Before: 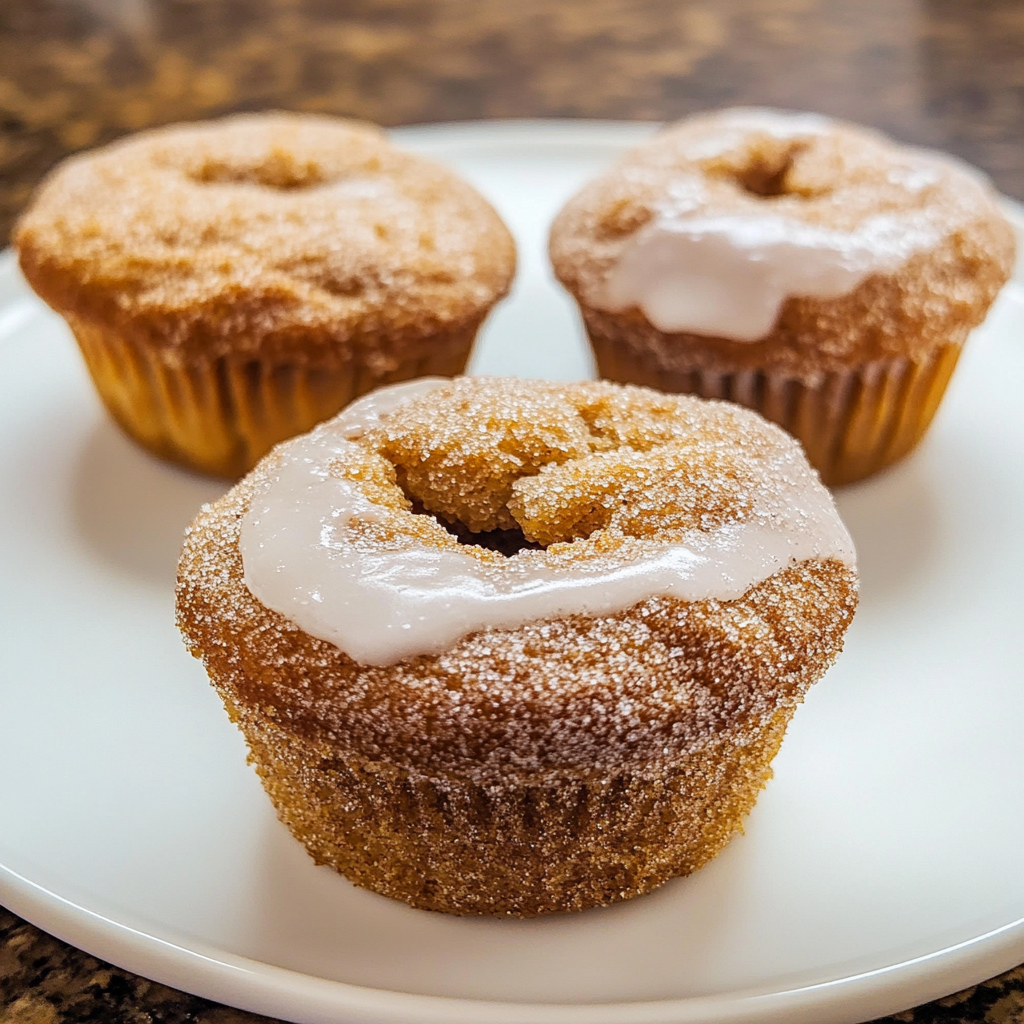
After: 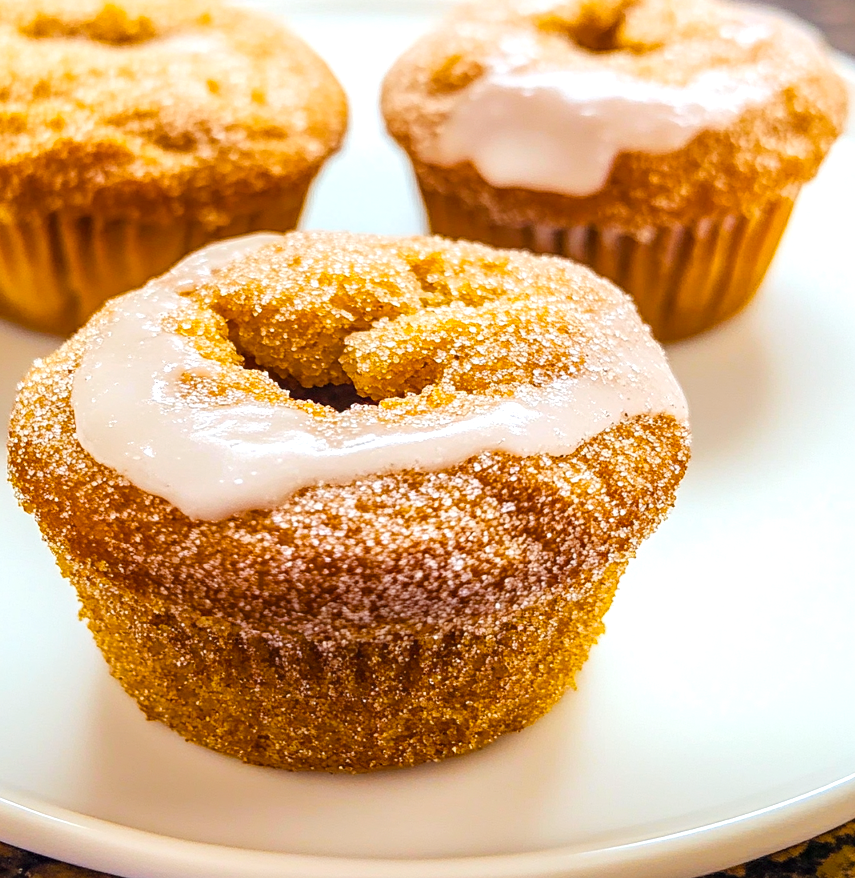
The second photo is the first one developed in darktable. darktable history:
exposure: black level correction 0, exposure 0.697 EV, compensate exposure bias true, compensate highlight preservation false
color balance rgb: linear chroma grading › global chroma 14.895%, perceptual saturation grading › global saturation 30.471%, contrast -10.323%
crop: left 16.418%, top 14.215%
